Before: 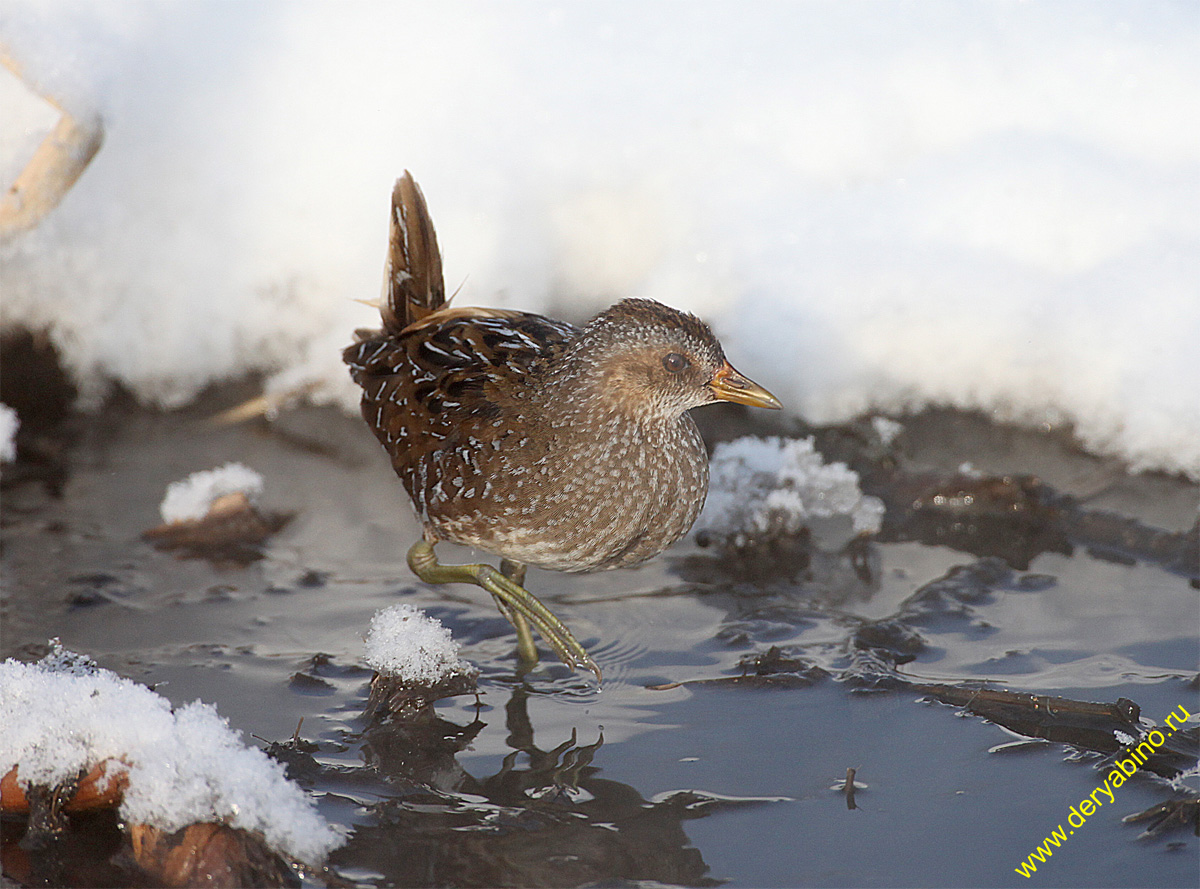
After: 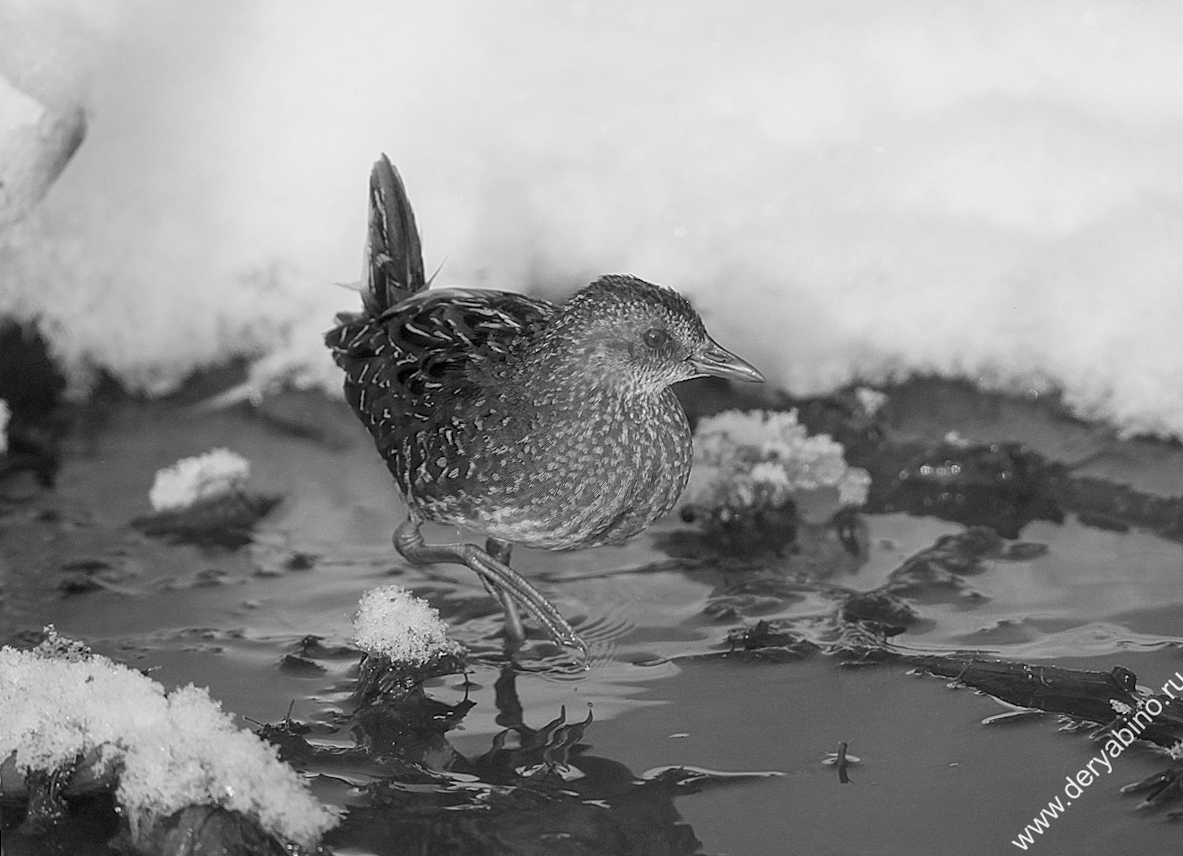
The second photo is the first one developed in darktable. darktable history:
rotate and perspective: rotation -1.32°, lens shift (horizontal) -0.031, crop left 0.015, crop right 0.985, crop top 0.047, crop bottom 0.982
monochrome: a -74.22, b 78.2
local contrast: on, module defaults
